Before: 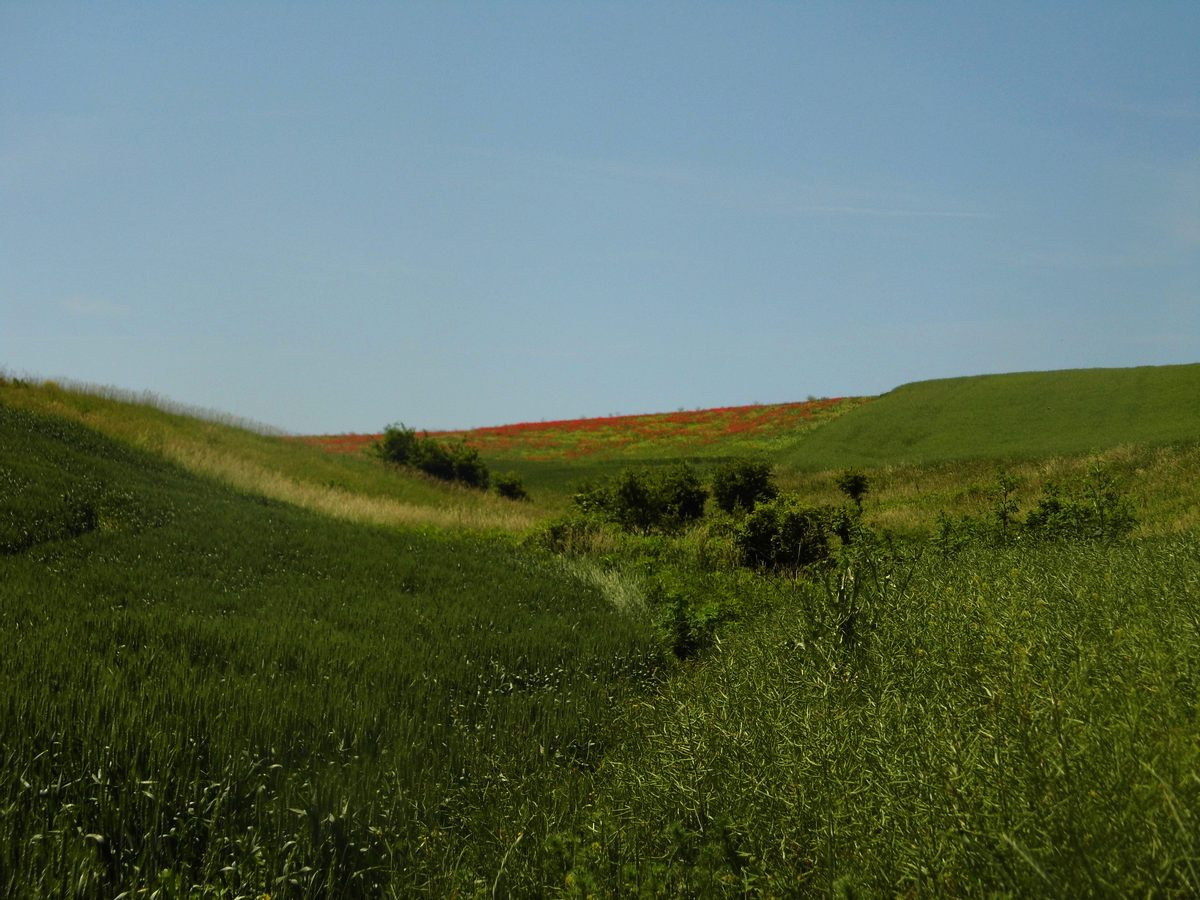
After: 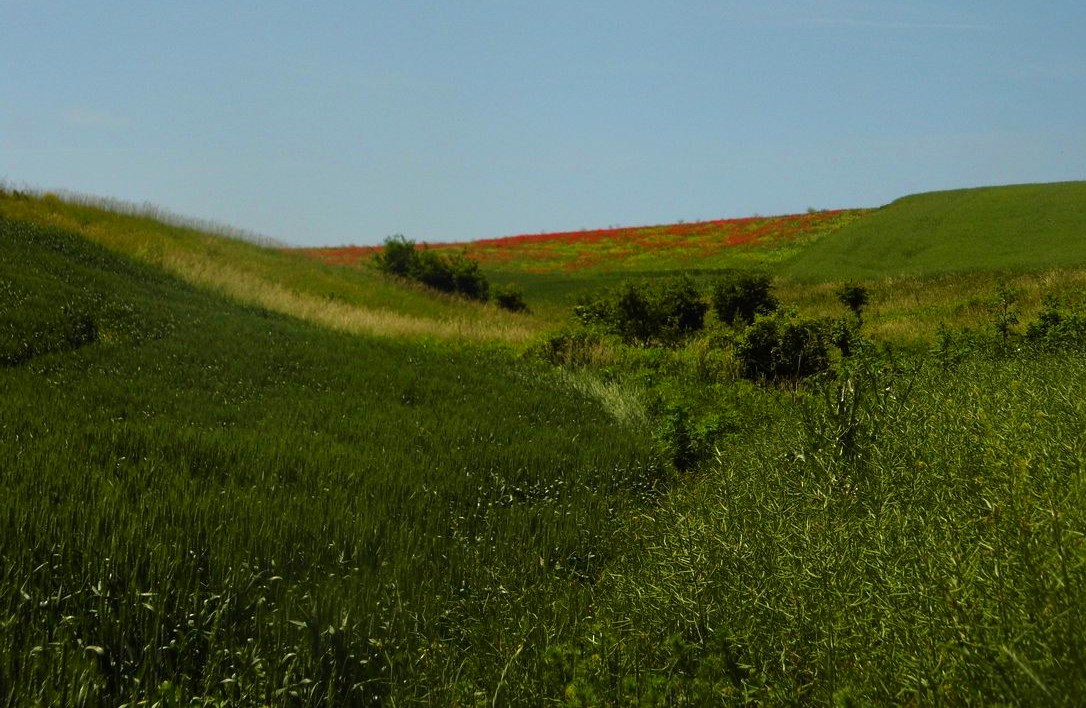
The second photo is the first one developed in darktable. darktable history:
crop: top 20.916%, right 9.437%, bottom 0.316%
sharpen: radius 2.883, amount 0.868, threshold 47.523
contrast brightness saturation: saturation 0.13
